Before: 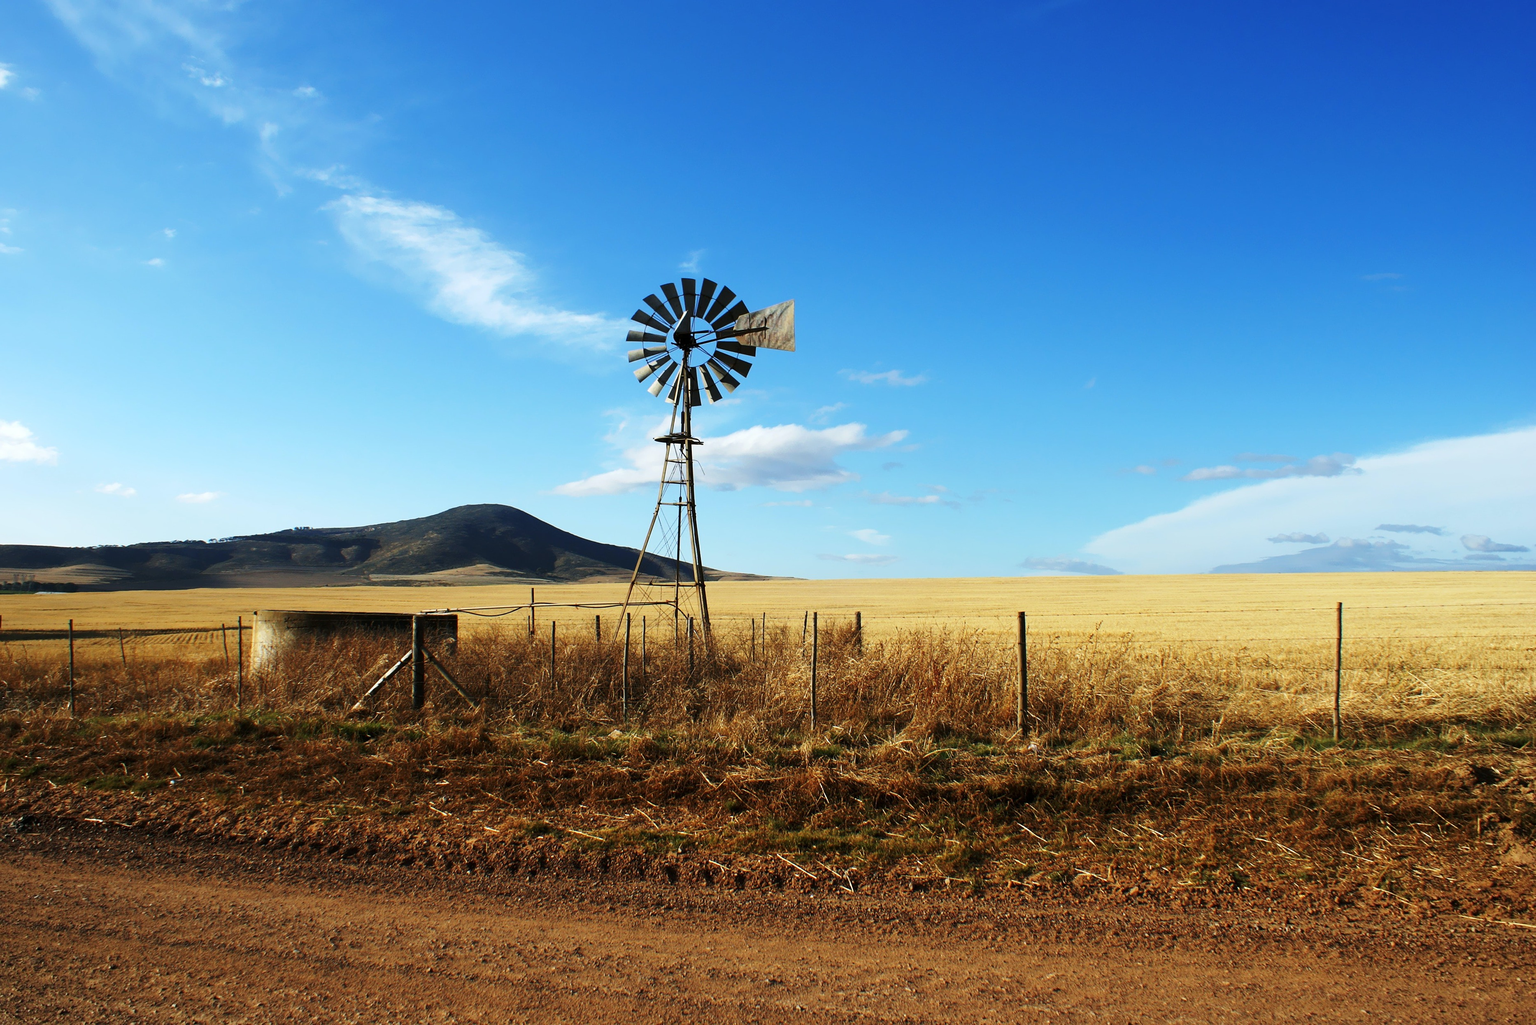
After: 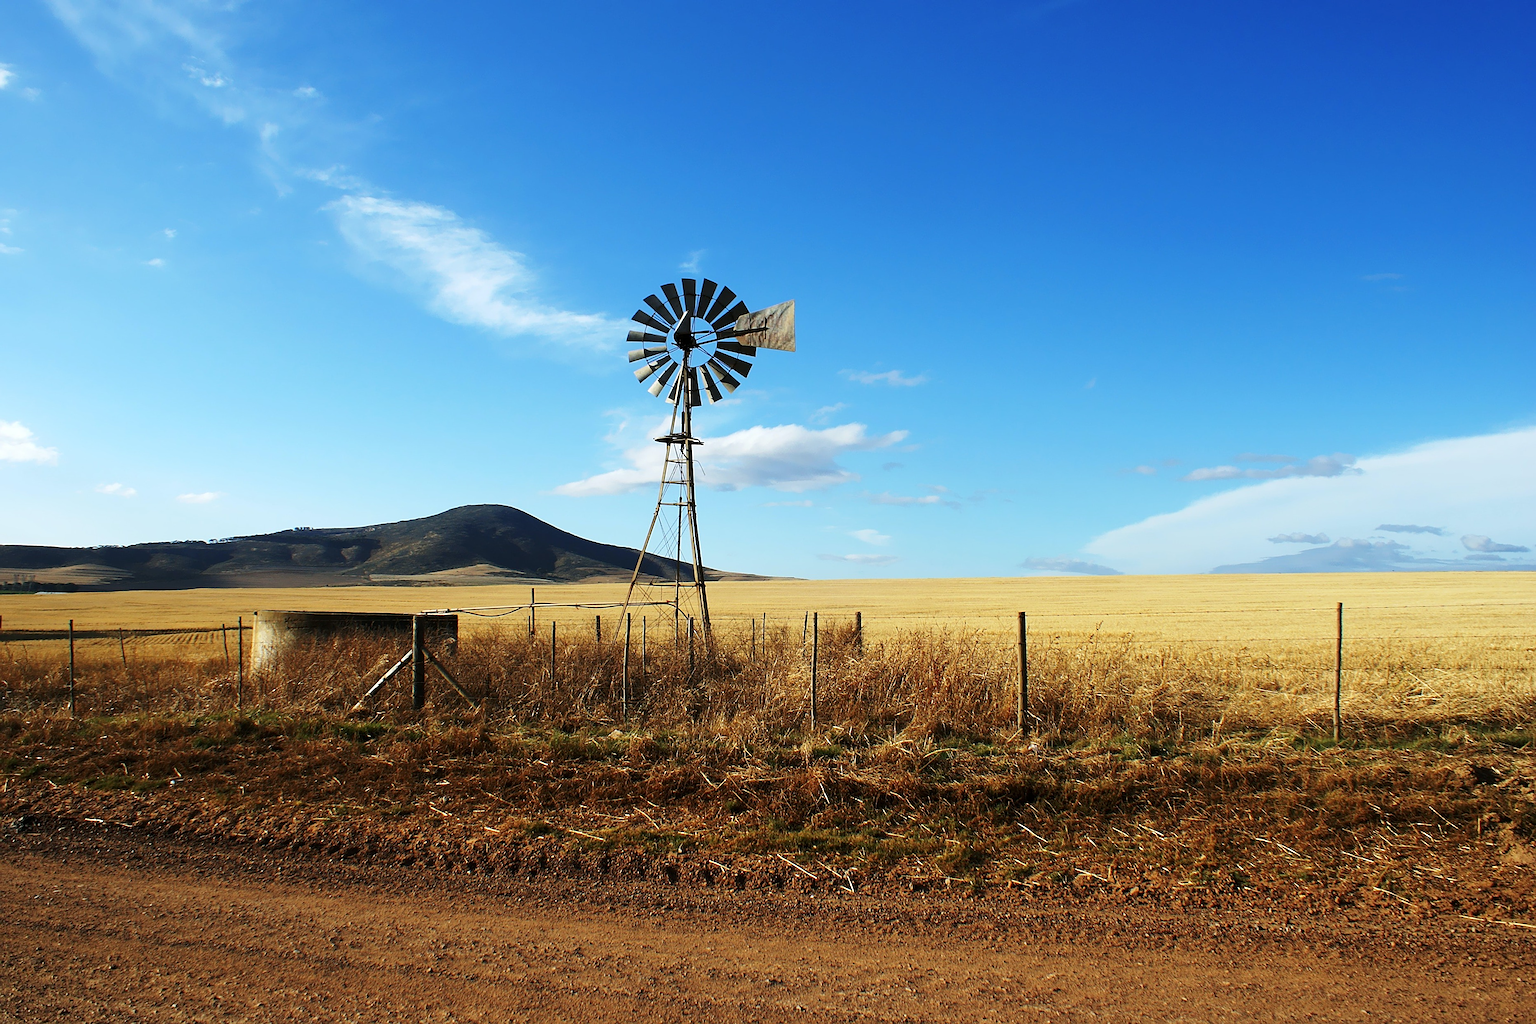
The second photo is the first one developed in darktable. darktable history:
sharpen: on, module defaults
white balance: emerald 1
